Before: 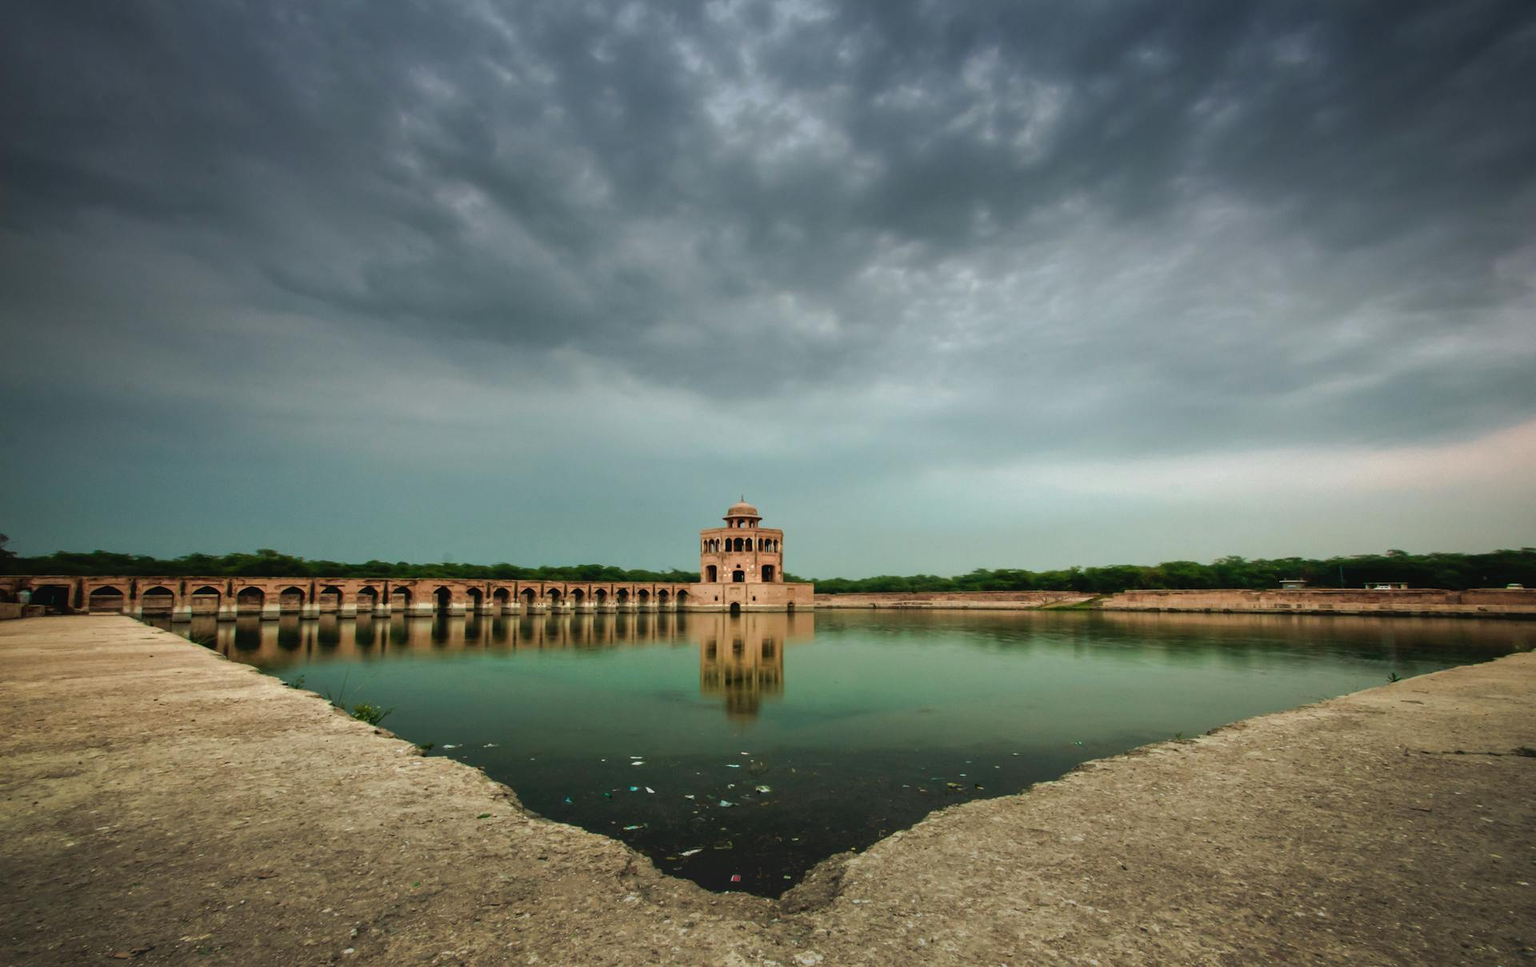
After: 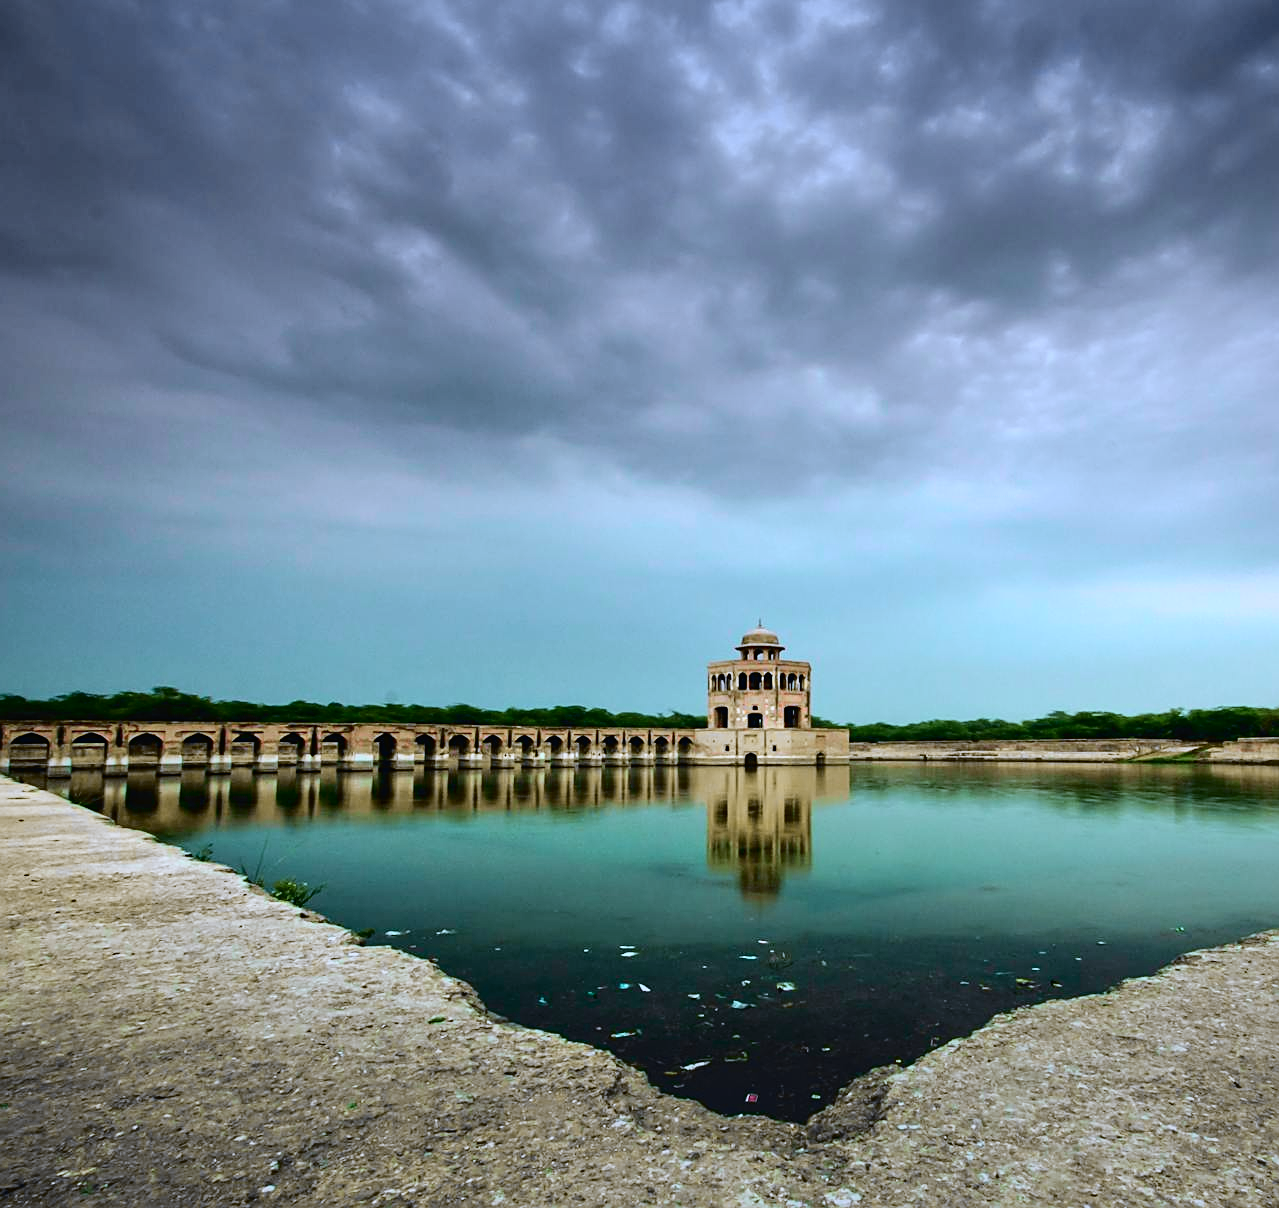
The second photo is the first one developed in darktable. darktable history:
crop and rotate: left 8.786%, right 24.548%
tone curve: curves: ch0 [(0, 0.011) (0.053, 0.026) (0.174, 0.115) (0.398, 0.444) (0.673, 0.775) (0.829, 0.906) (0.991, 0.981)]; ch1 [(0, 0) (0.276, 0.206) (0.409, 0.383) (0.473, 0.458) (0.492, 0.499) (0.521, 0.502) (0.546, 0.543) (0.585, 0.617) (0.659, 0.686) (0.78, 0.8) (1, 1)]; ch2 [(0, 0) (0.438, 0.449) (0.473, 0.469) (0.503, 0.5) (0.523, 0.538) (0.562, 0.598) (0.612, 0.635) (0.695, 0.713) (1, 1)], color space Lab, independent channels, preserve colors none
sharpen: on, module defaults
white balance: red 0.871, blue 1.249
base curve: curves: ch0 [(0, 0) (0.989, 0.992)], preserve colors none
